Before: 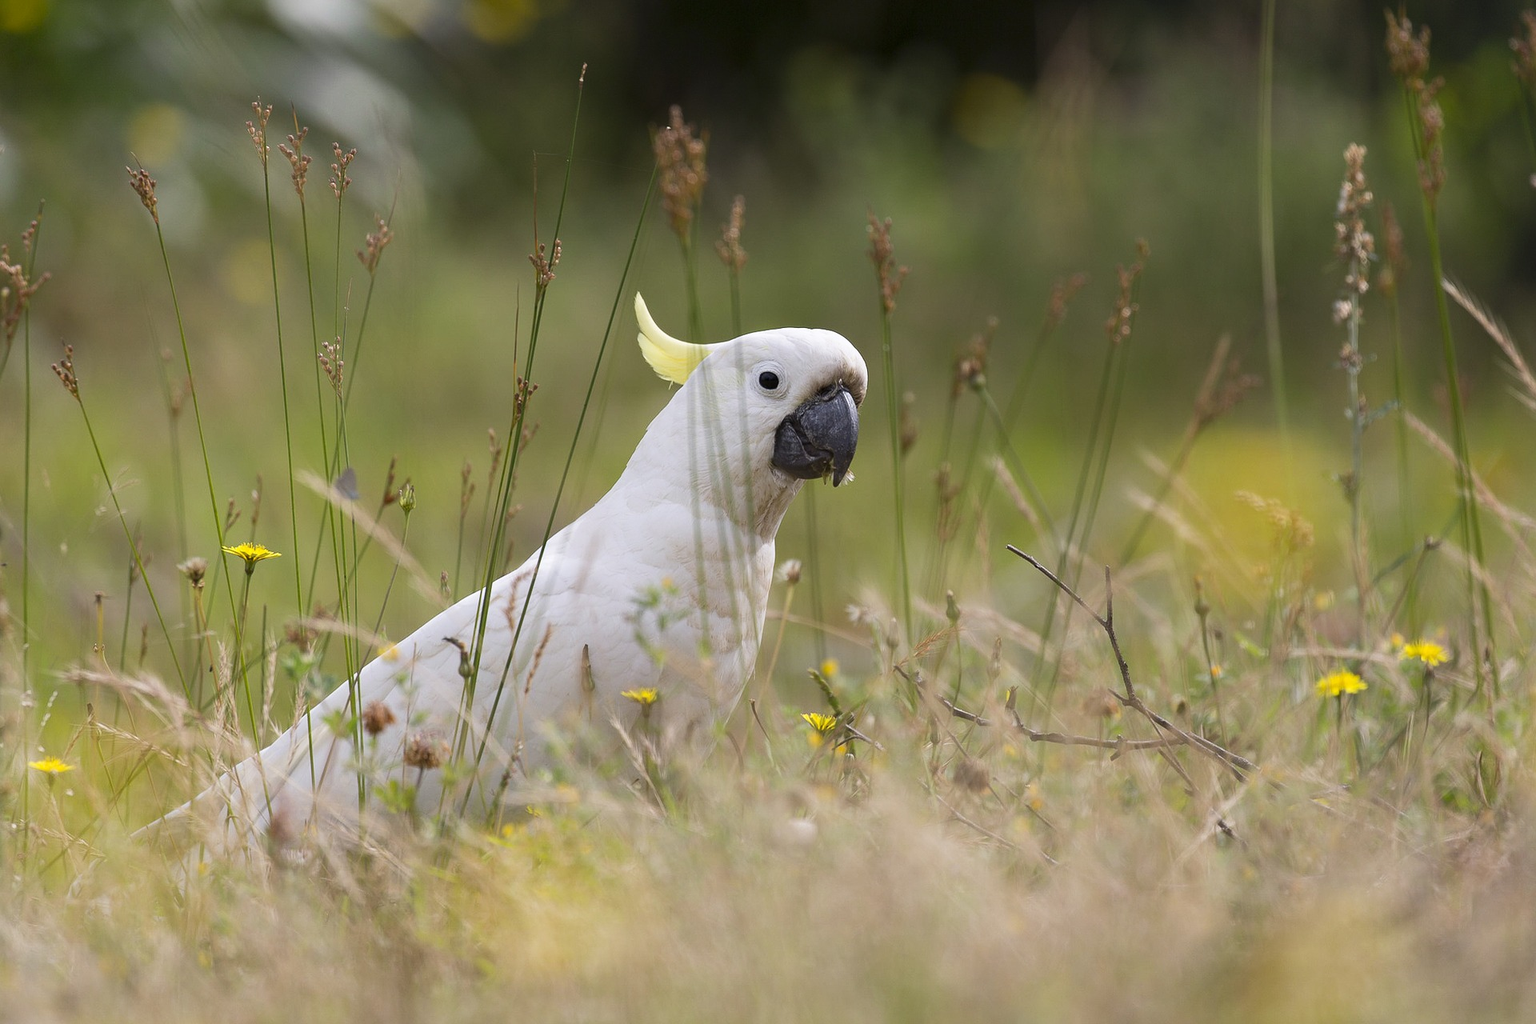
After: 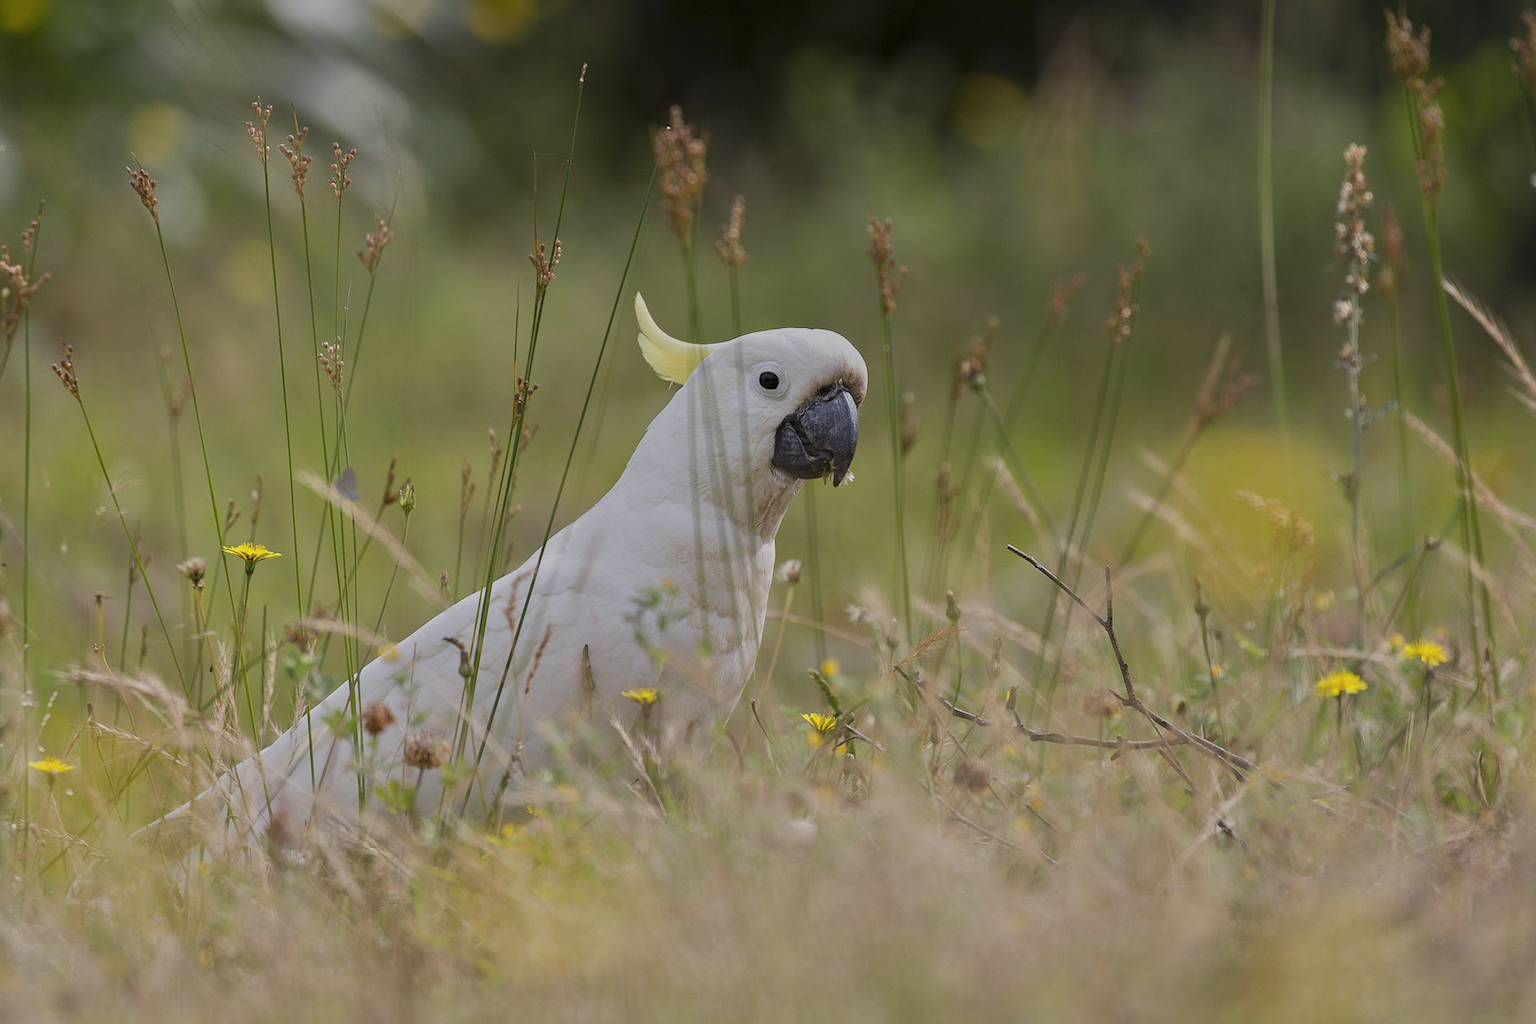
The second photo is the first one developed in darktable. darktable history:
tone equalizer: -8 EV -0.002 EV, -7 EV 0.005 EV, -6 EV -0.008 EV, -5 EV 0.007 EV, -4 EV -0.042 EV, -3 EV -0.233 EV, -2 EV -0.662 EV, -1 EV -0.983 EV, +0 EV -0.969 EV, smoothing diameter 2%, edges refinement/feathering 20, mask exposure compensation -1.57 EV, filter diffusion 5
color zones: curves: ch0 [(0.25, 0.5) (0.428, 0.473) (0.75, 0.5)]; ch1 [(0.243, 0.479) (0.398, 0.452) (0.75, 0.5)]
